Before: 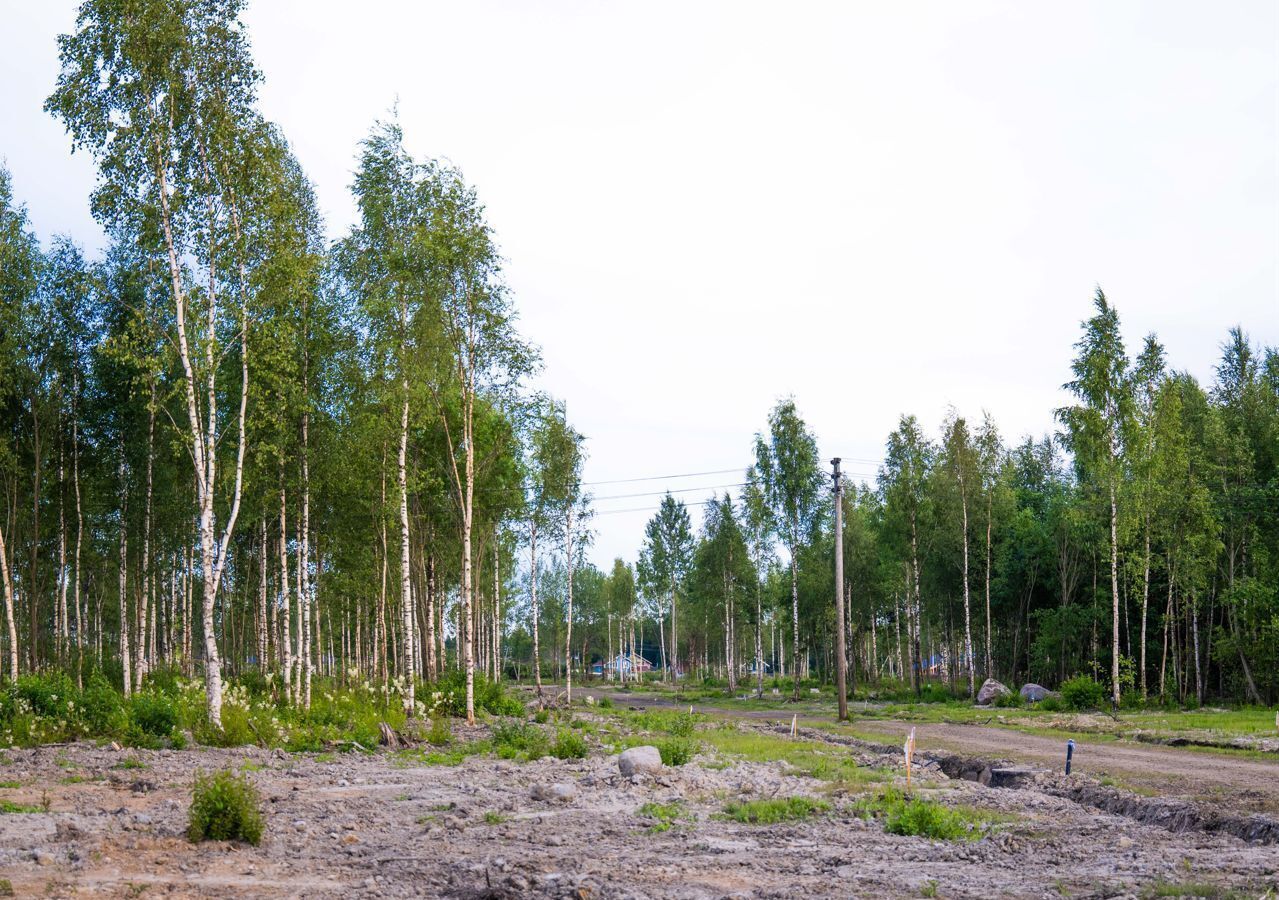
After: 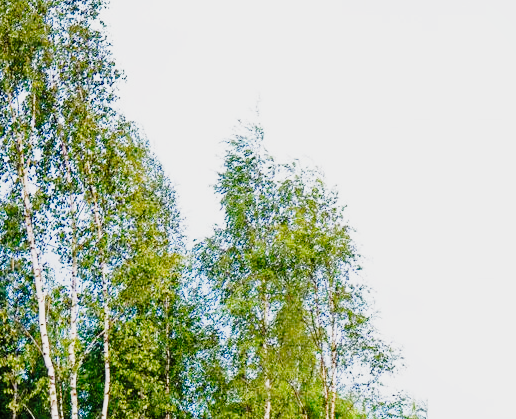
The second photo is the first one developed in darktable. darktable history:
filmic rgb: black relative exposure -7.65 EV, white relative exposure 4.56 EV, threshold 3.03 EV, hardness 3.61, preserve chrominance no, color science v4 (2020), enable highlight reconstruction true
shadows and highlights: shadows 25.92, highlights -23.11
crop and rotate: left 10.794%, top 0.113%, right 48.842%, bottom 53.291%
tone curve: curves: ch0 [(0, 0) (0.003, 0.002) (0.011, 0.008) (0.025, 0.019) (0.044, 0.034) (0.069, 0.053) (0.1, 0.079) (0.136, 0.127) (0.177, 0.191) (0.224, 0.274) (0.277, 0.367) (0.335, 0.465) (0.399, 0.552) (0.468, 0.643) (0.543, 0.737) (0.623, 0.82) (0.709, 0.891) (0.801, 0.928) (0.898, 0.963) (1, 1)], preserve colors none
